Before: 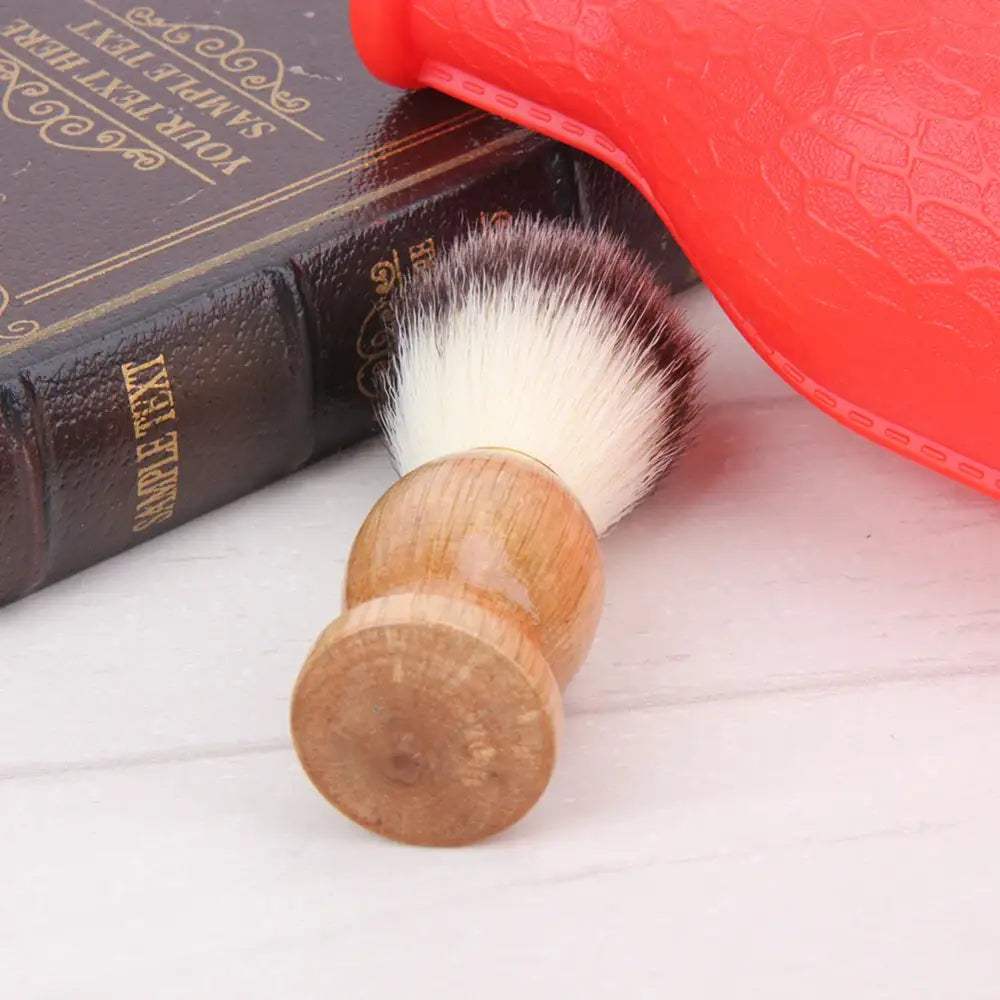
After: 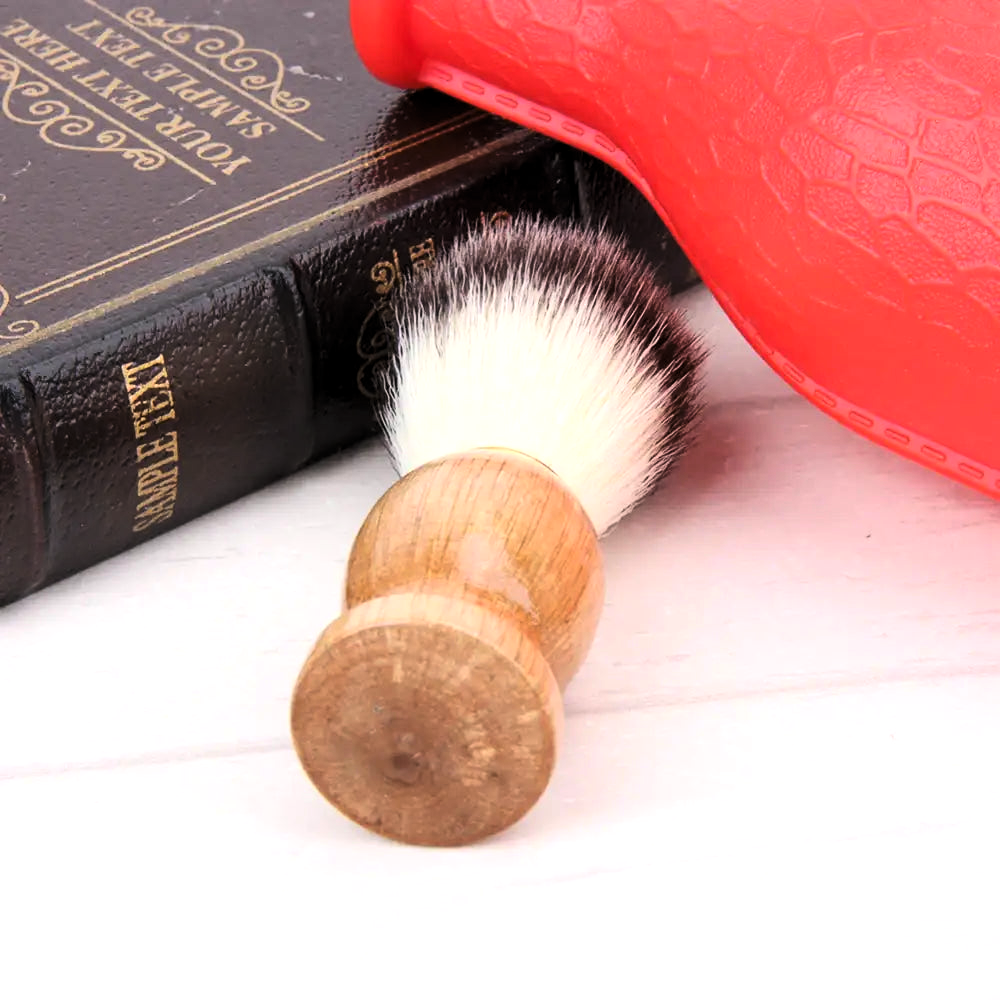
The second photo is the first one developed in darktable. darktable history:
contrast brightness saturation: contrast 0.203, brightness 0.159, saturation 0.218
levels: levels [0.101, 0.578, 0.953]
